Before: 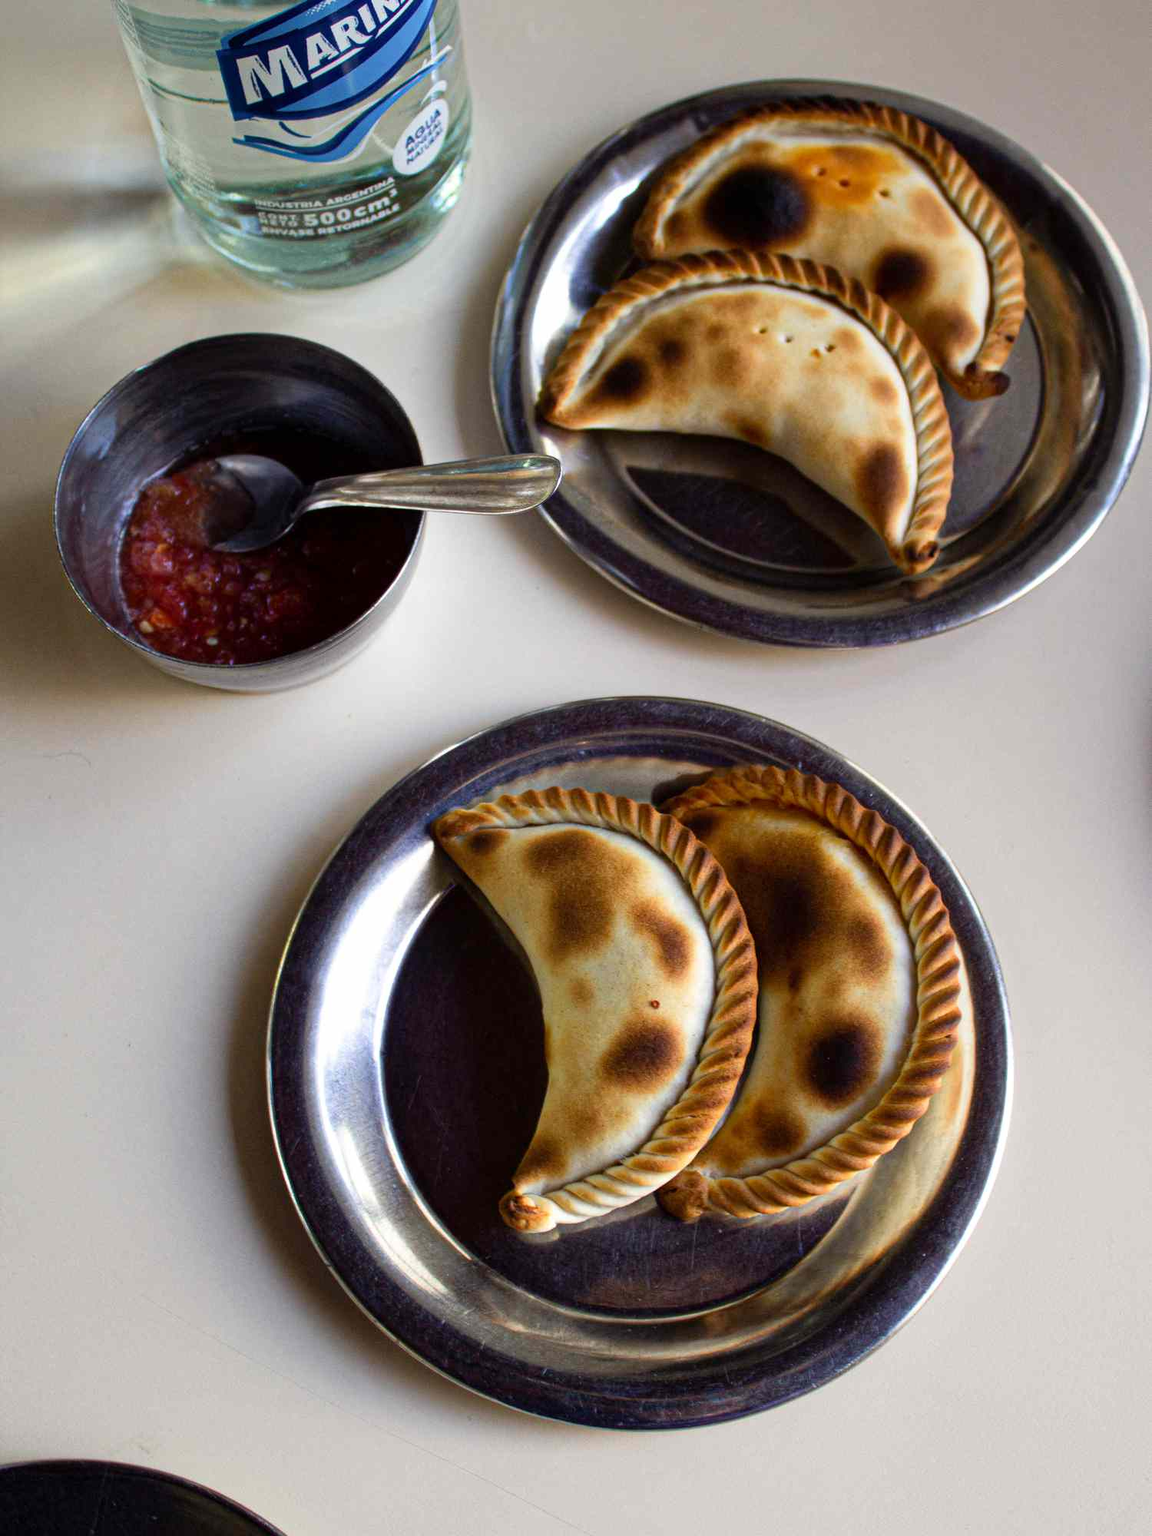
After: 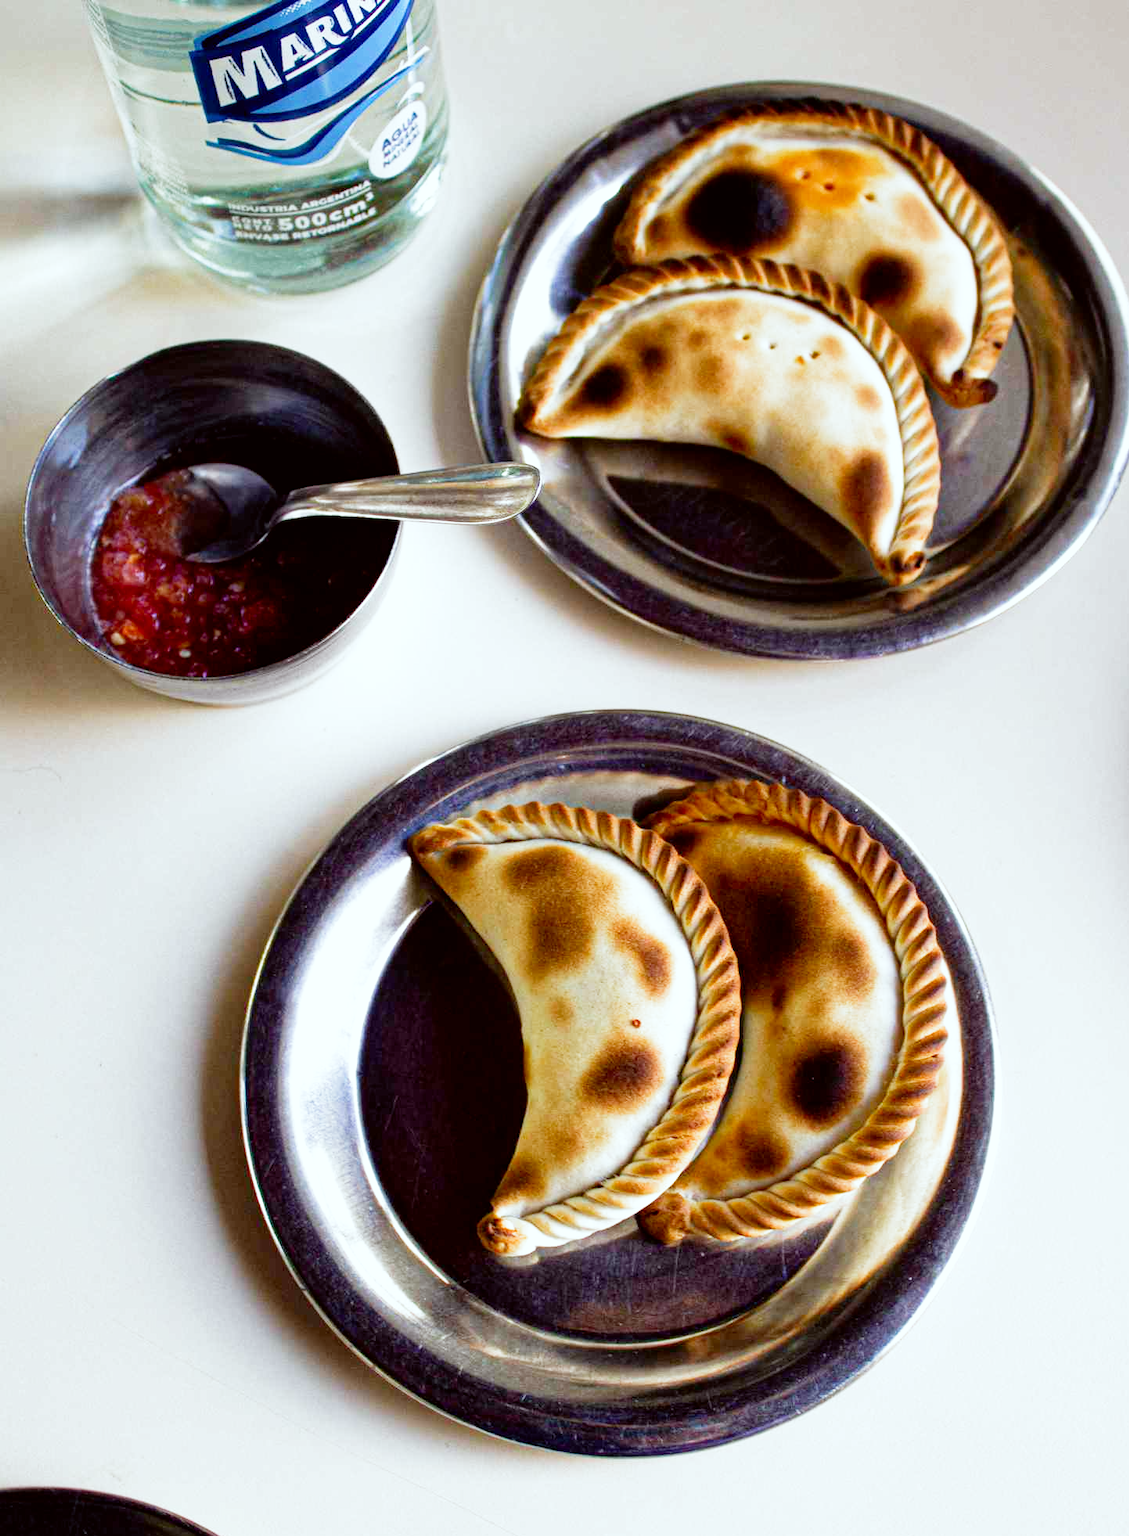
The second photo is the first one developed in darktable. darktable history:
color correction: highlights a* -2.98, highlights b* -2.52, shadows a* 2.28, shadows b* 2.69
filmic rgb: middle gray luminance 9.05%, black relative exposure -10.58 EV, white relative exposure 3.45 EV, threshold 3.05 EV, target black luminance 0%, hardness 5.96, latitude 59.6%, contrast 1.089, highlights saturation mix 3.92%, shadows ↔ highlights balance 28.86%, preserve chrominance no, color science v3 (2019), use custom middle-gray values true, enable highlight reconstruction true
crop and rotate: left 2.67%, right 1.041%, bottom 1.808%
